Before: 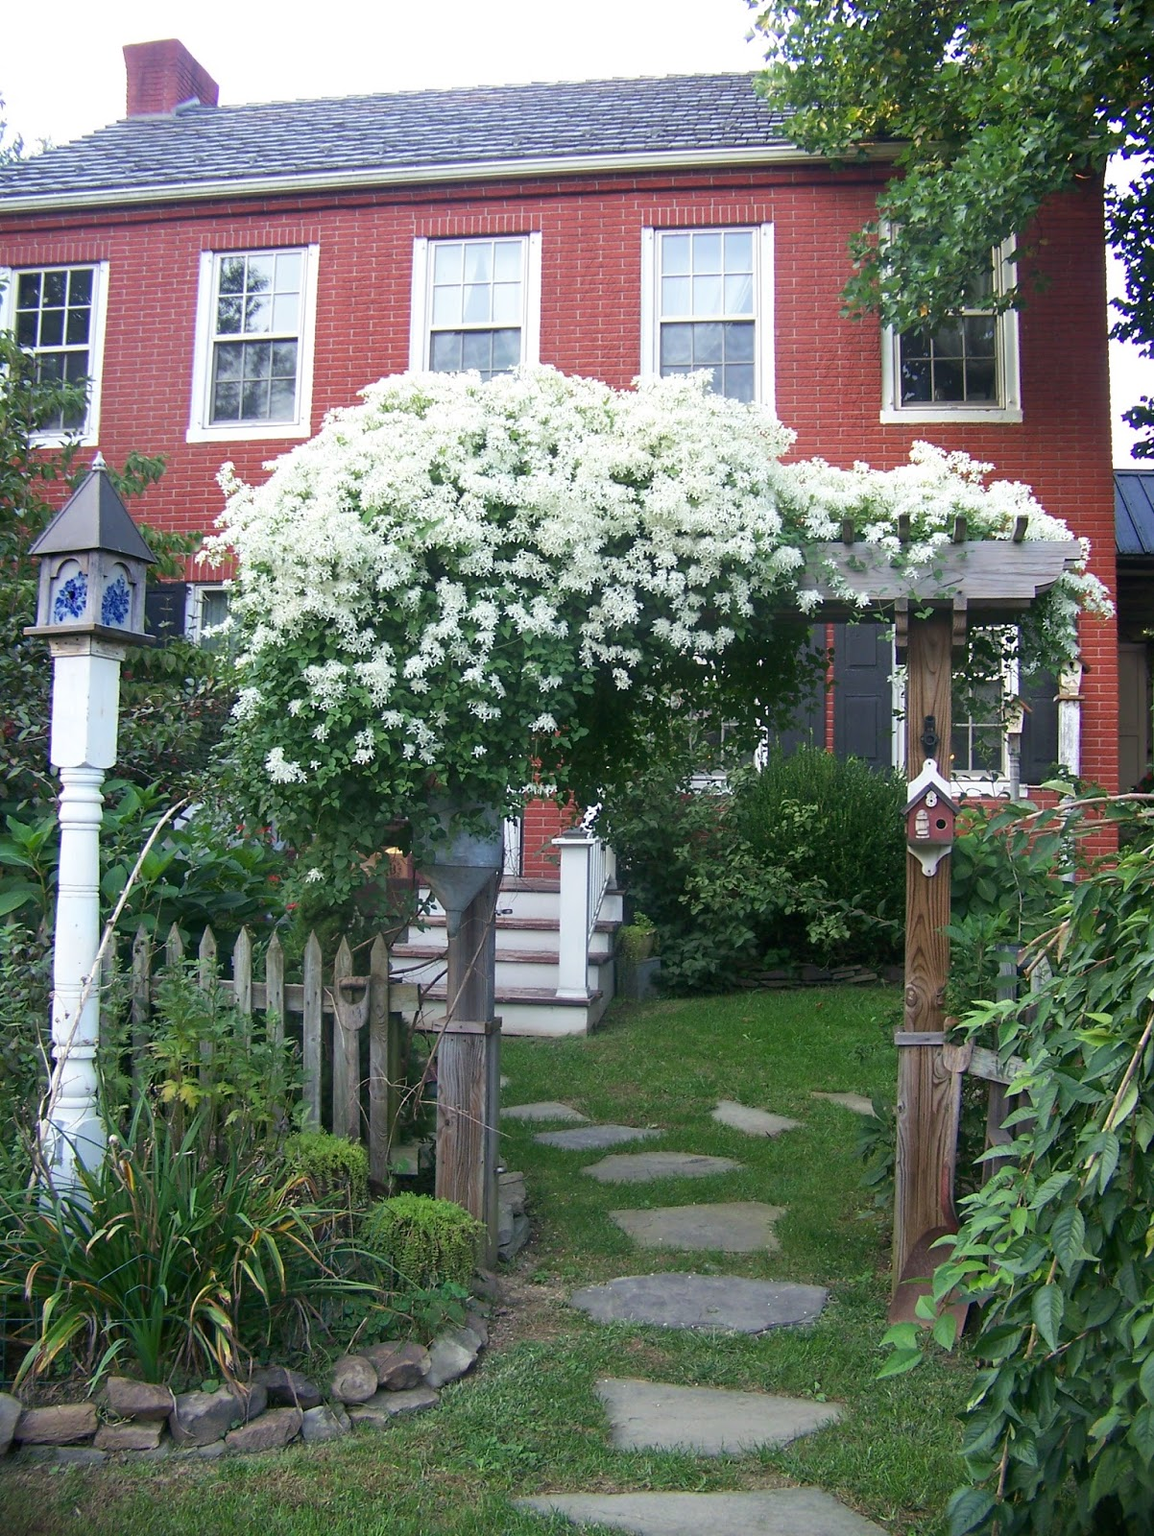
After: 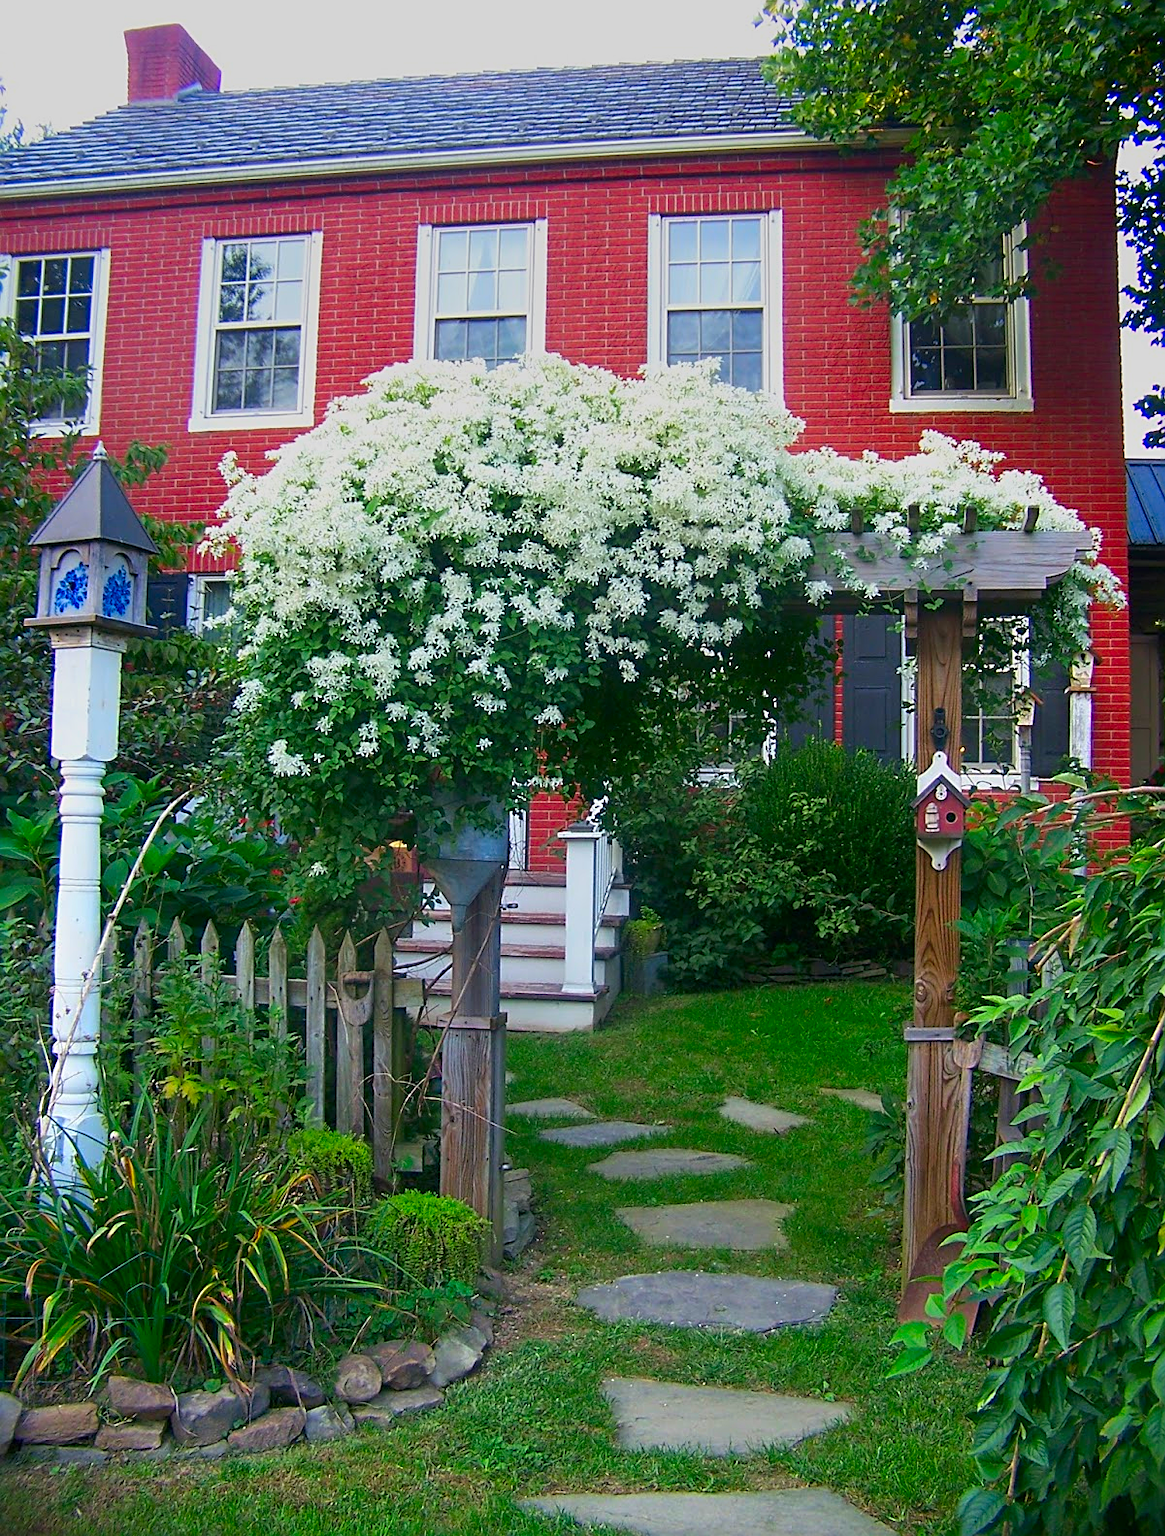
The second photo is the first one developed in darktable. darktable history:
sharpen: on, module defaults
graduated density: on, module defaults
color correction: saturation 1.8
crop: top 1.049%, right 0.001%
